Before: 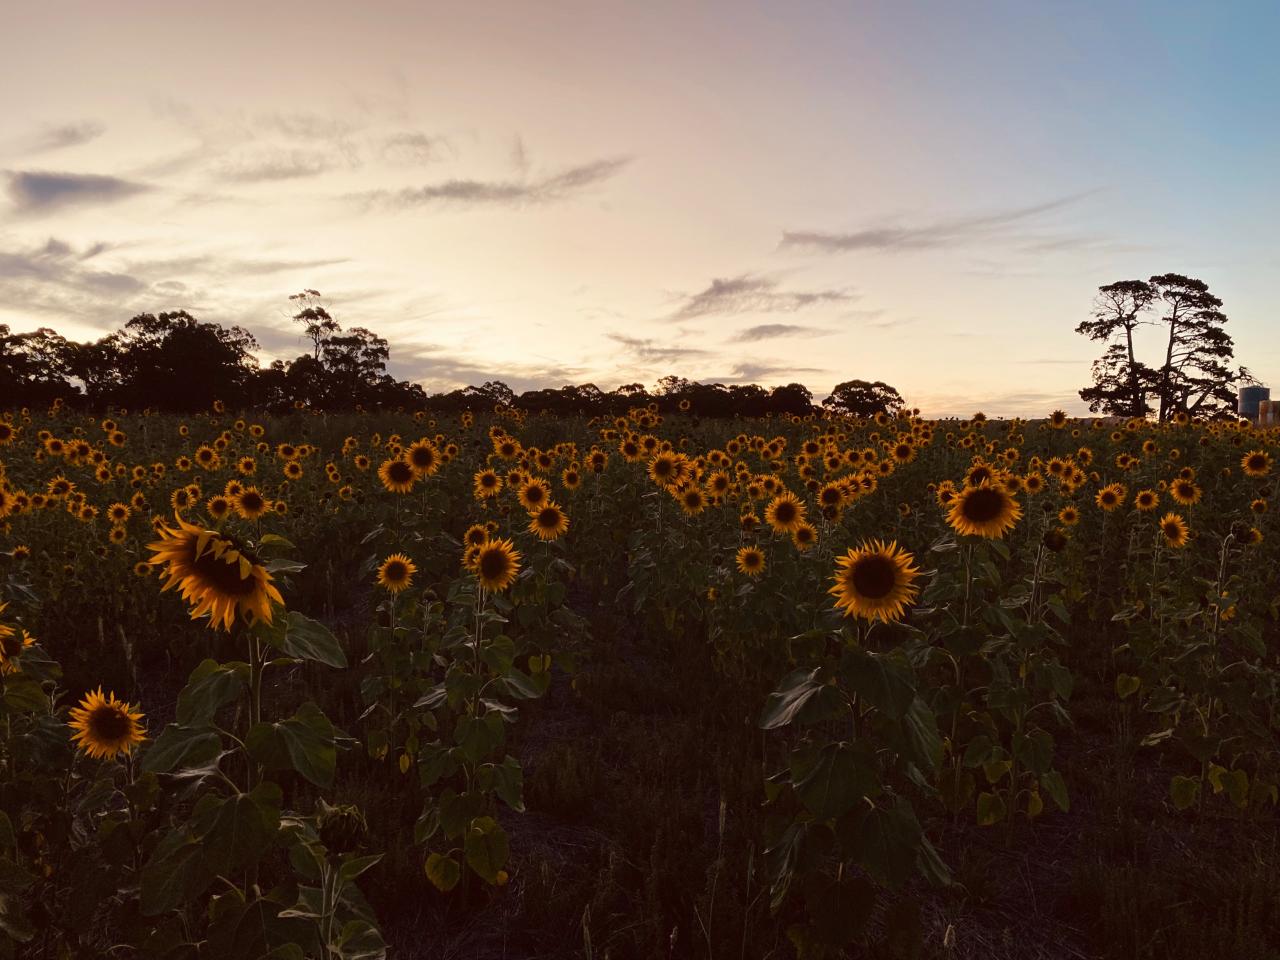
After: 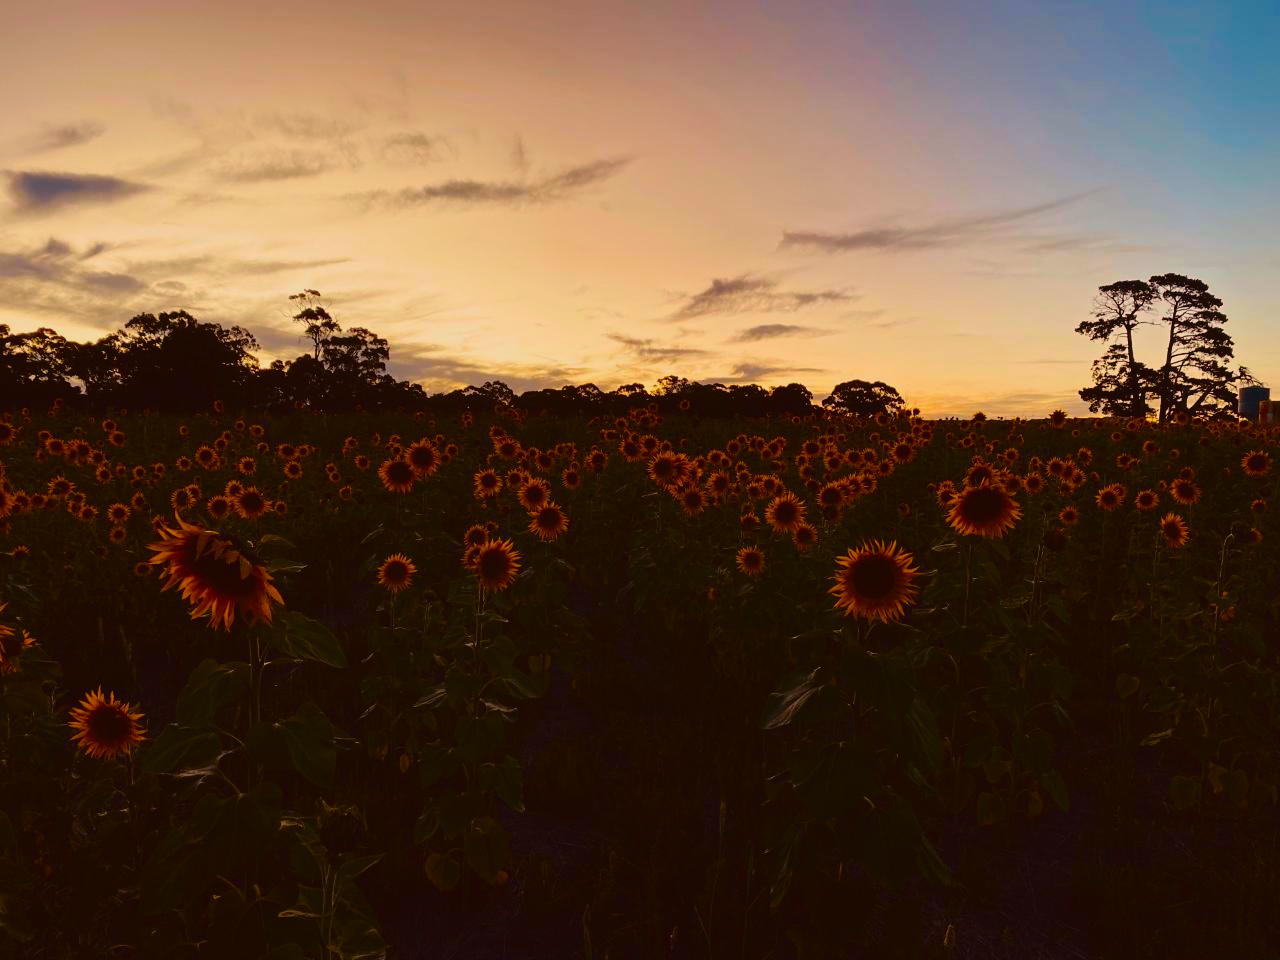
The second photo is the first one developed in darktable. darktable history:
color balance rgb: highlights gain › chroma 3.042%, highlights gain › hue 60.27°, linear chroma grading › global chroma 14.797%, perceptual saturation grading › global saturation 19.733%, global vibrance 50.173%
contrast brightness saturation: contrast 0.202, brightness -0.112, saturation 0.104
exposure: black level correction -0.015, exposure -0.505 EV, compensate highlight preservation false
